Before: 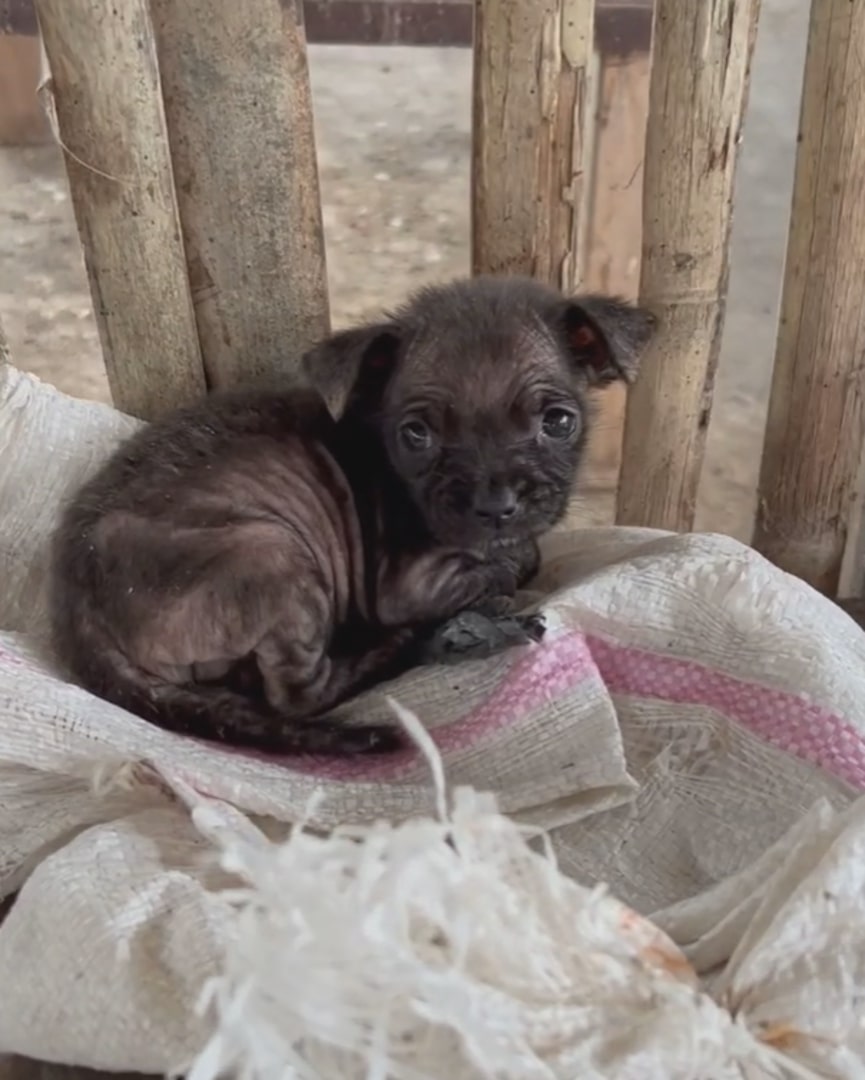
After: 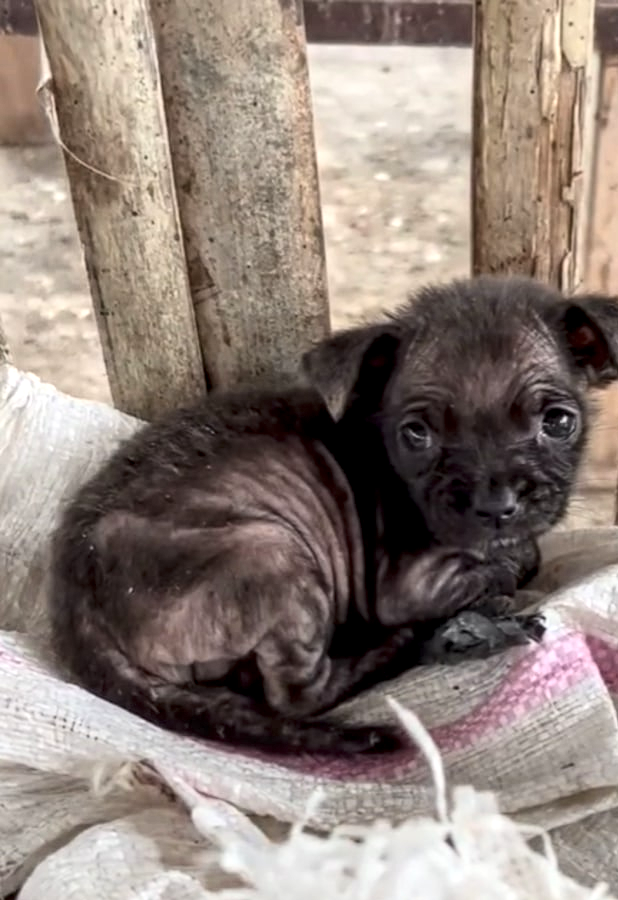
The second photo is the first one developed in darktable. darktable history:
local contrast: highlights 60%, shadows 60%, detail 160%
contrast brightness saturation: contrast 0.204, brightness 0.152, saturation 0.139
crop: right 28.547%, bottom 16.657%
